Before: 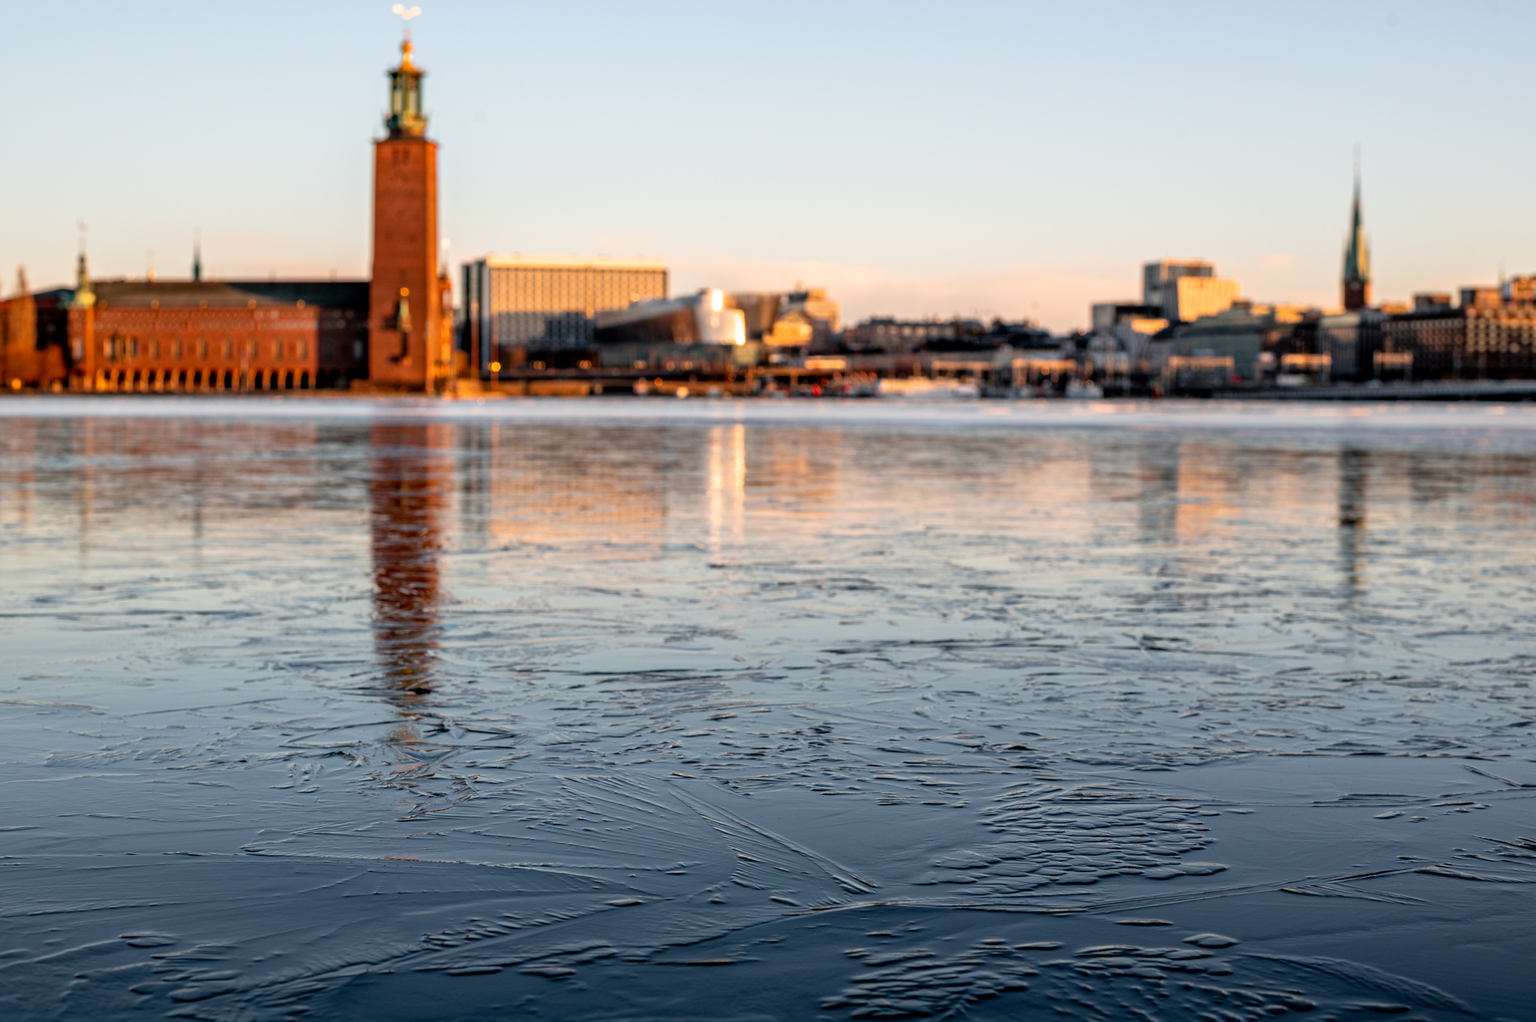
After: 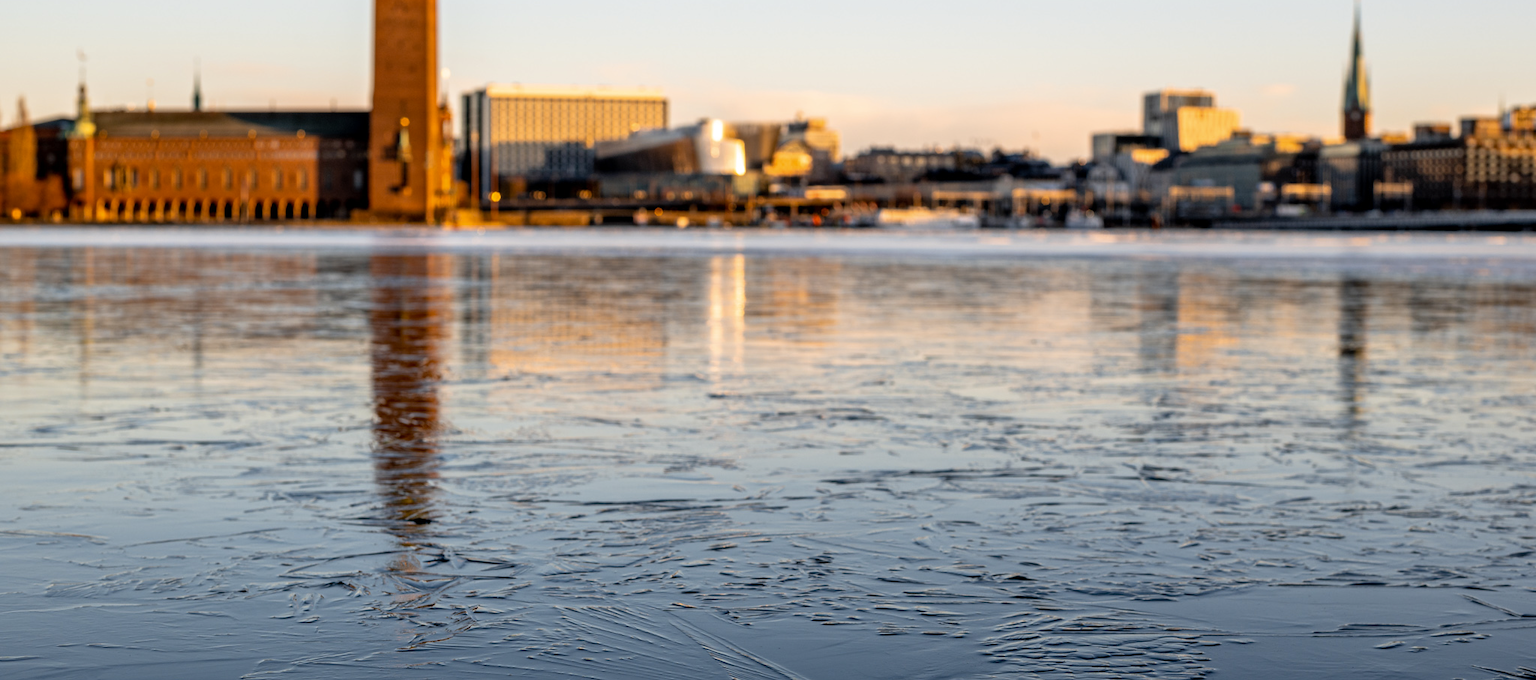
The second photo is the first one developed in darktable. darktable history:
crop: top 16.727%, bottom 16.727%
color contrast: green-magenta contrast 0.8, blue-yellow contrast 1.1, unbound 0
